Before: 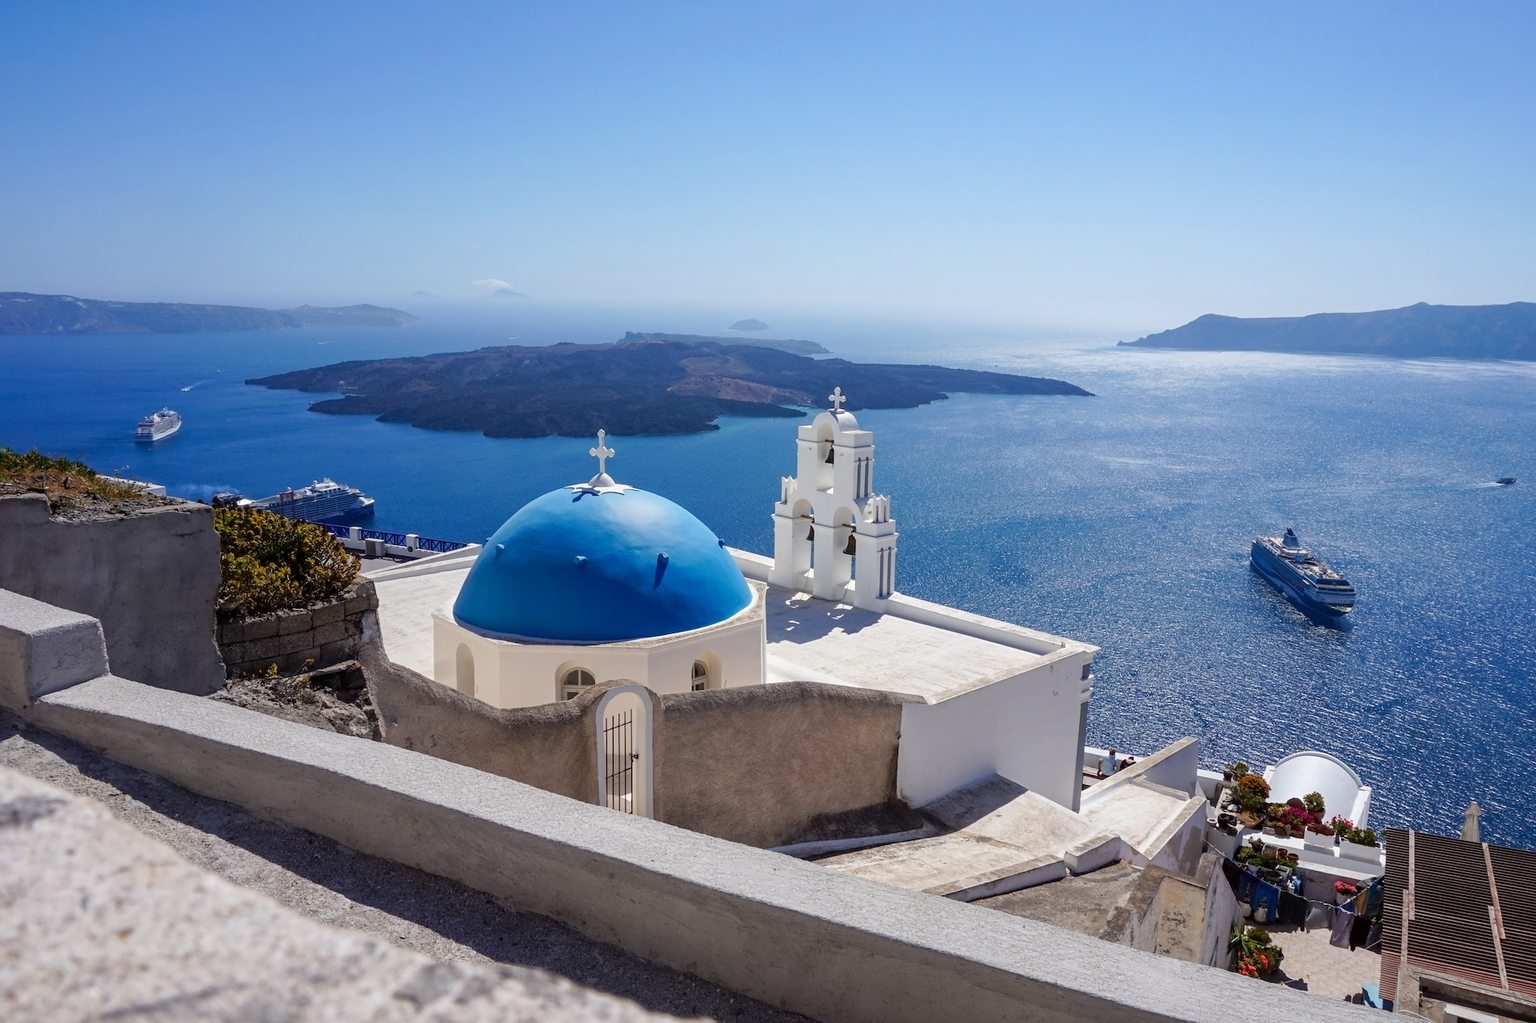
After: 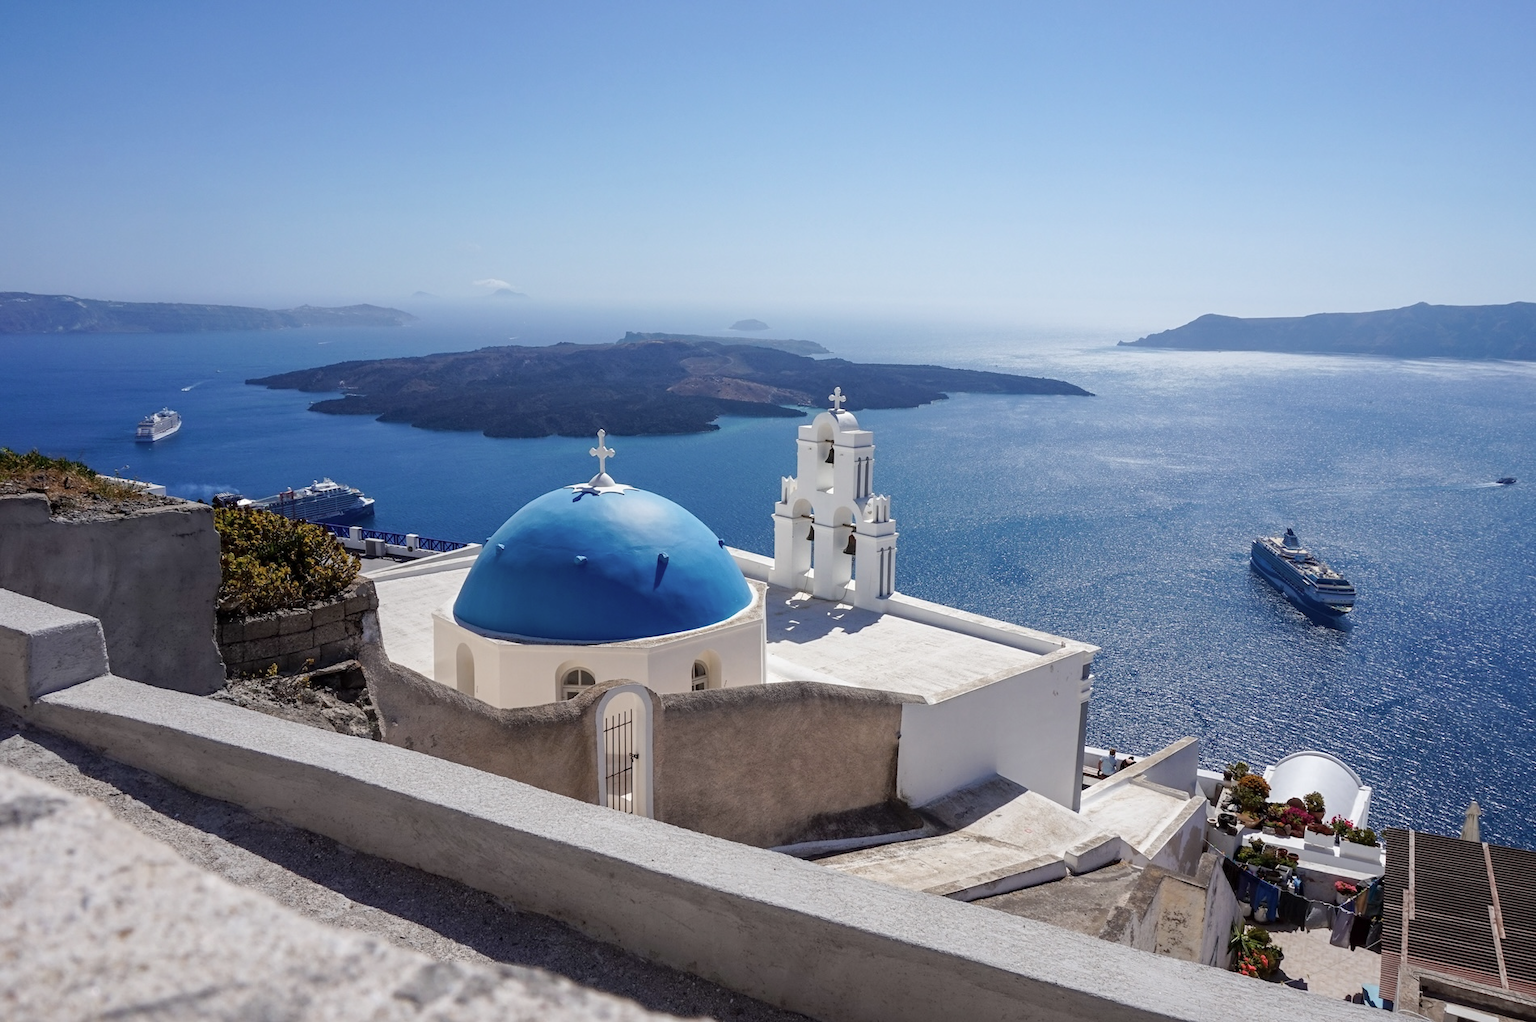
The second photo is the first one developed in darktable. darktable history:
color correction: saturation 0.85
white balance: emerald 1
